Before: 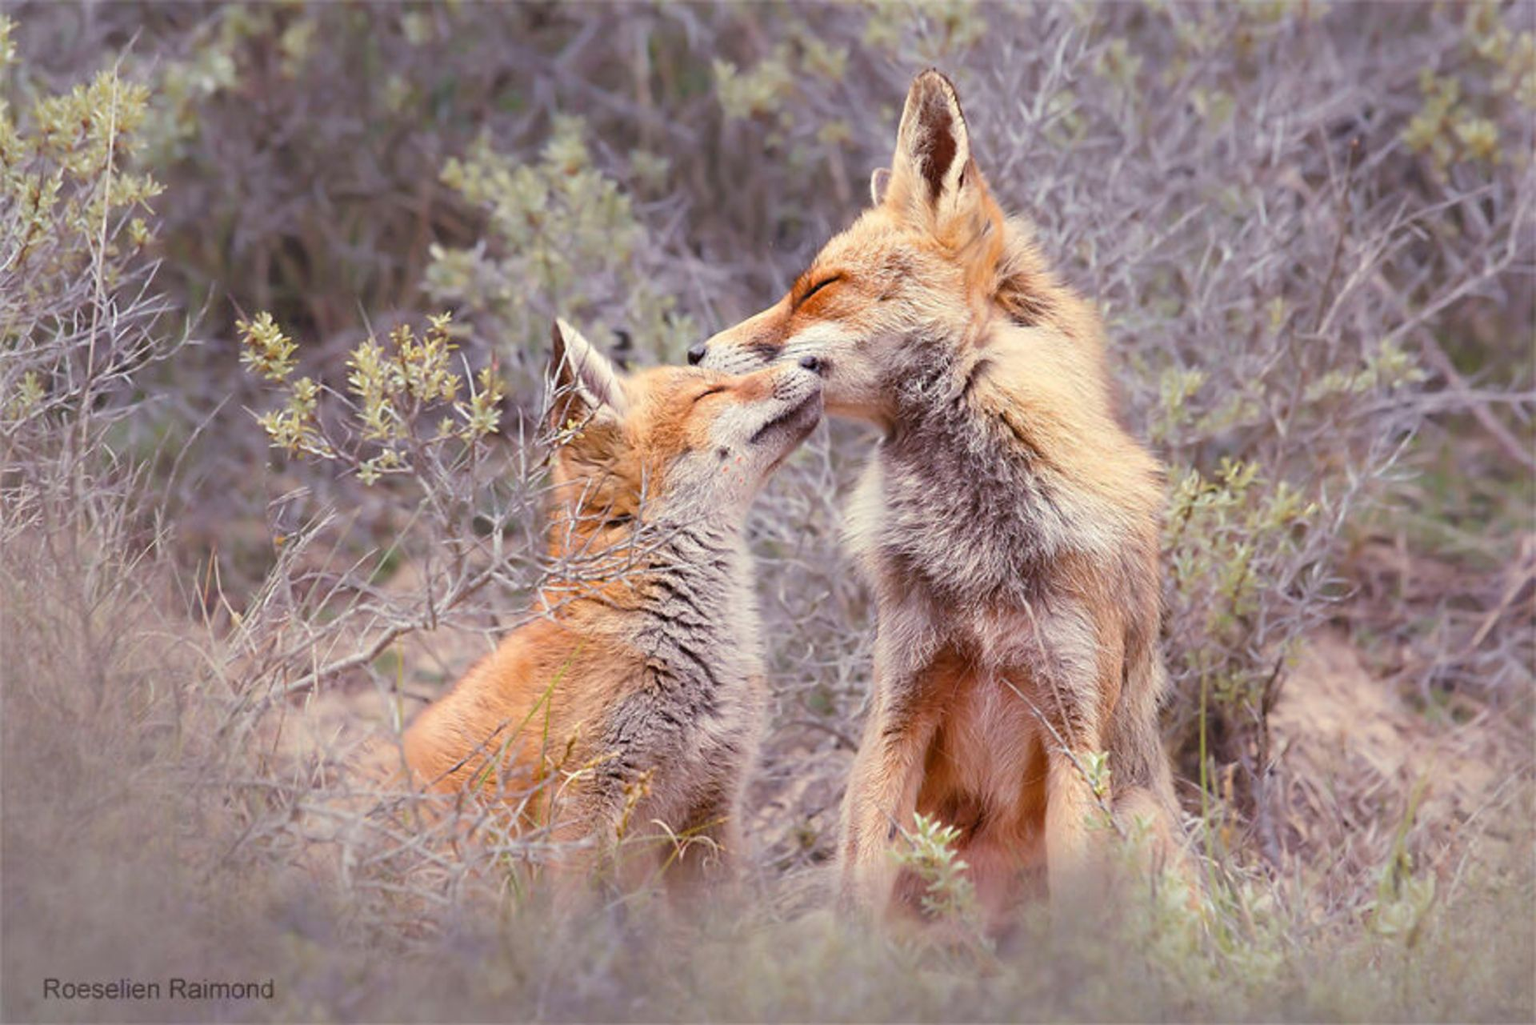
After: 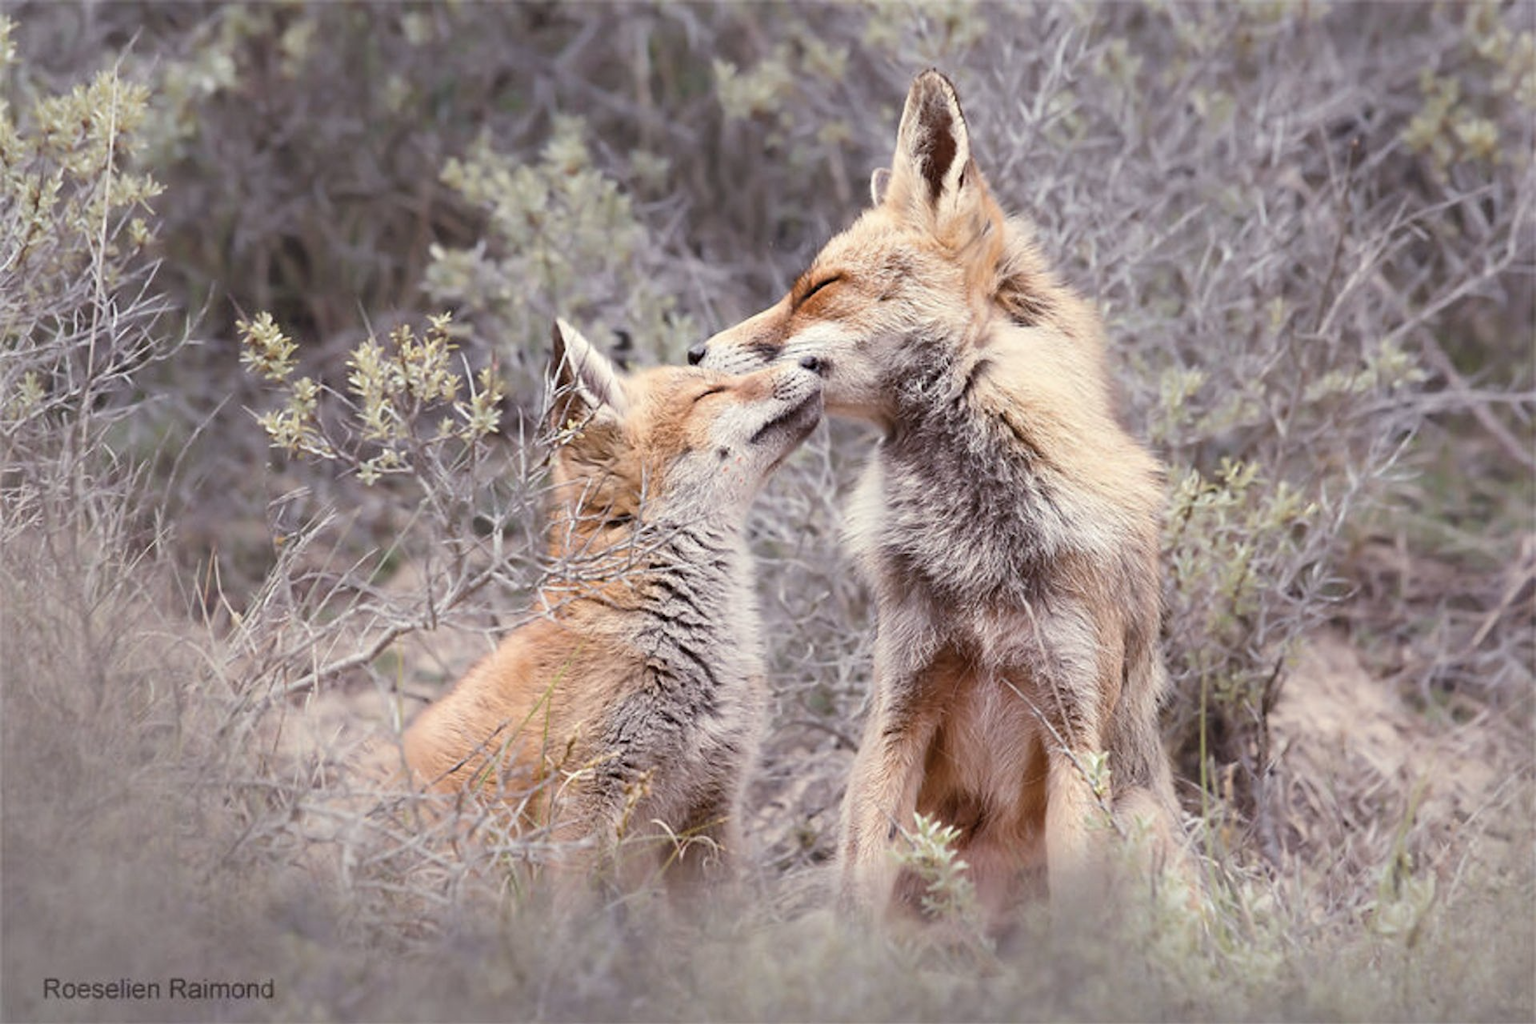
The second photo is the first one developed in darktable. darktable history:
tone equalizer: on, module defaults
contrast brightness saturation: contrast 0.1, saturation -0.36
exposure: black level correction 0.002, compensate highlight preservation false
